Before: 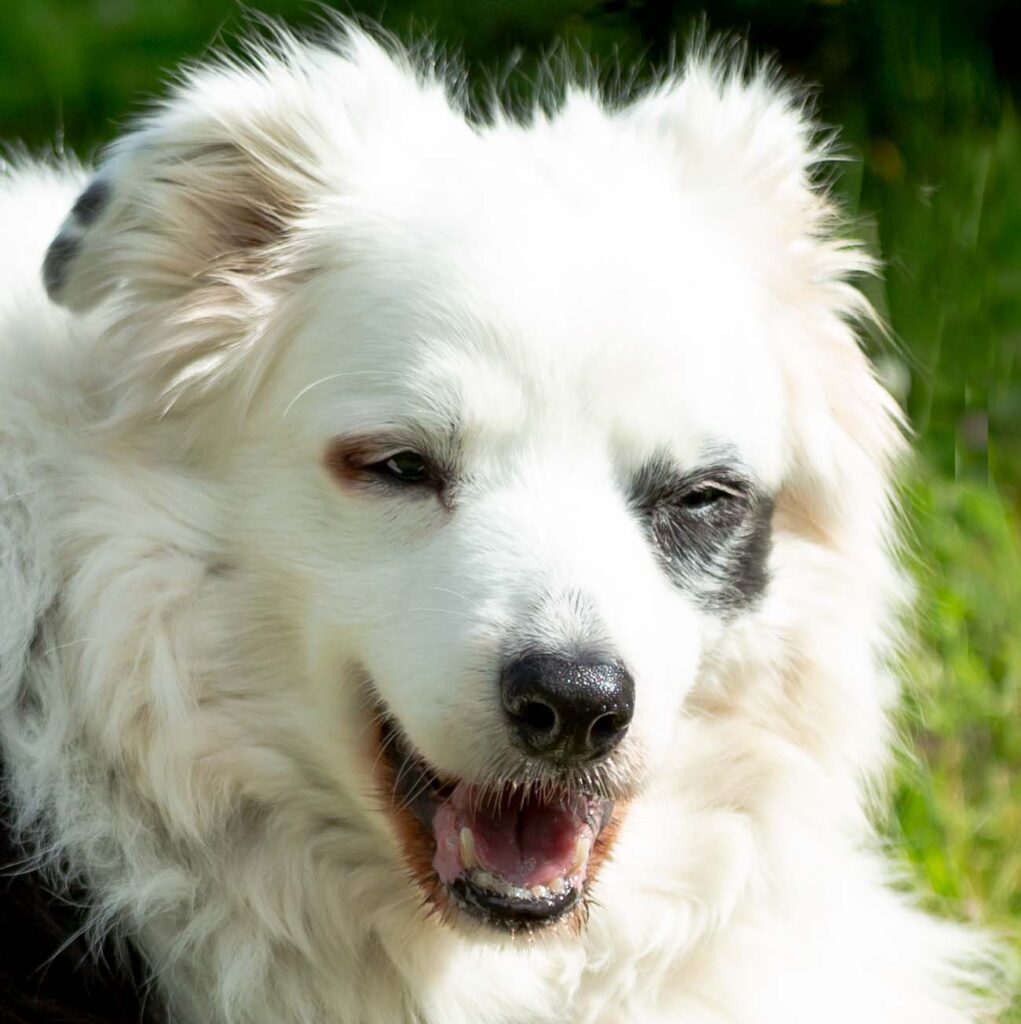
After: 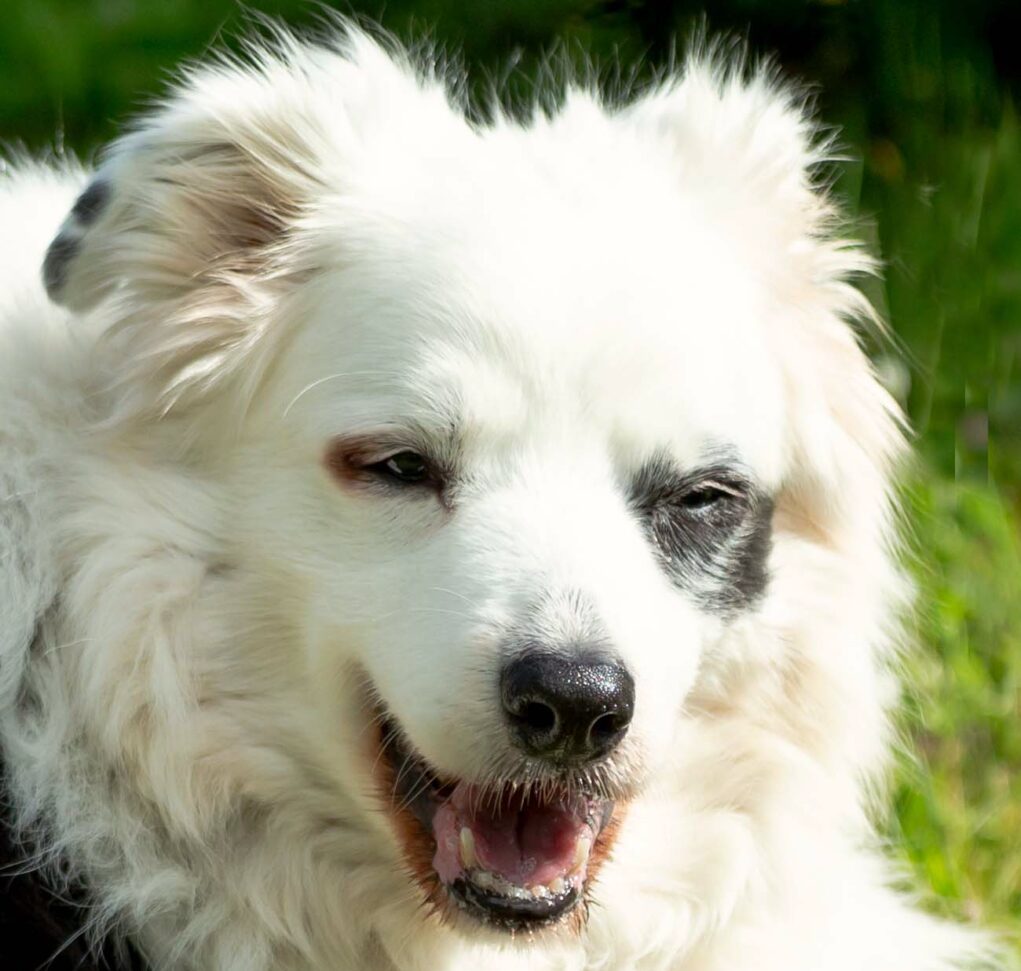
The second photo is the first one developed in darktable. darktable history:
white balance: red 1.009, blue 0.985
crop and rotate: top 0%, bottom 5.097%
